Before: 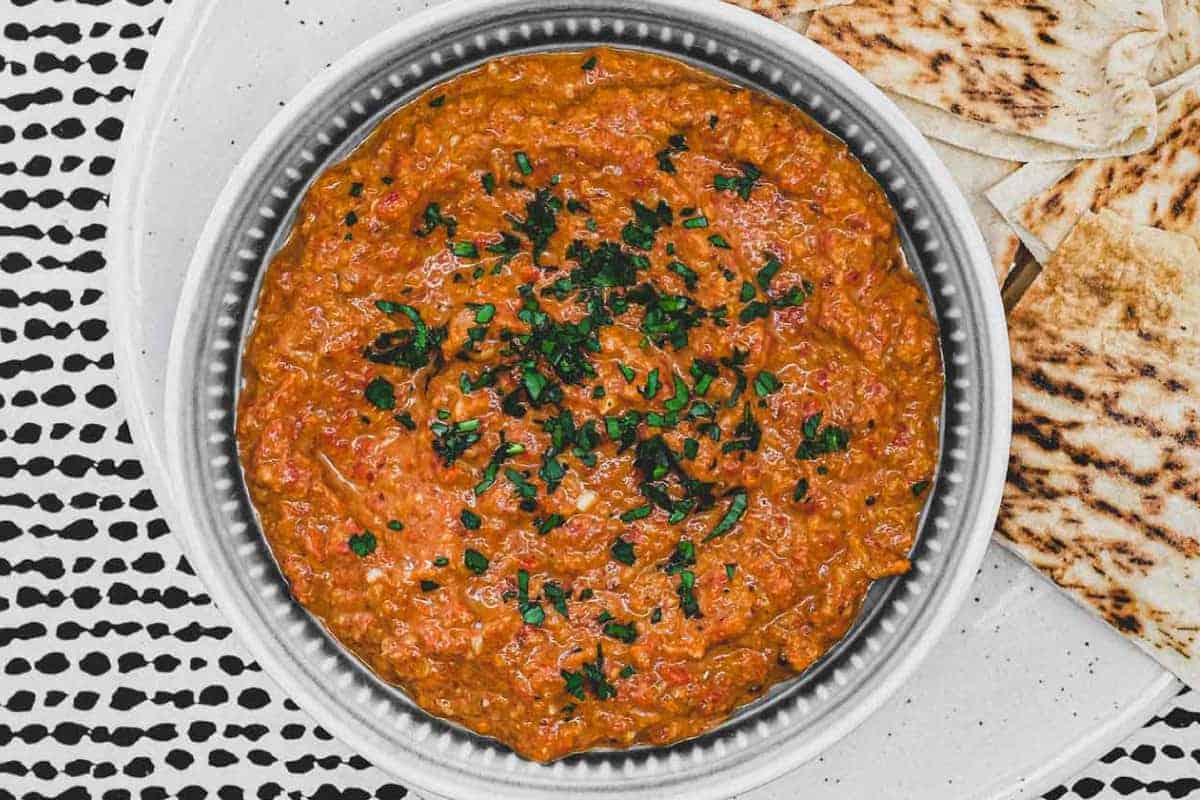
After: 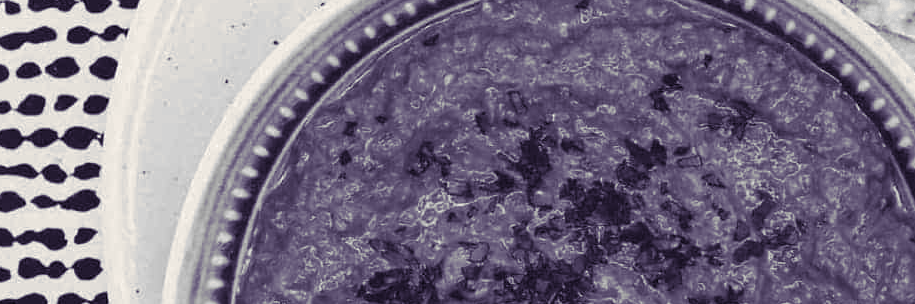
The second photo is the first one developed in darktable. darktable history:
split-toning: shadows › hue 255.6°, shadows › saturation 0.66, highlights › hue 43.2°, highlights › saturation 0.68, balance -50.1
velvia: on, module defaults
crop: left 0.579%, top 7.627%, right 23.167%, bottom 54.275%
color zones: curves: ch0 [(0.002, 0.593) (0.143, 0.417) (0.285, 0.541) (0.455, 0.289) (0.608, 0.327) (0.727, 0.283) (0.869, 0.571) (1, 0.603)]; ch1 [(0, 0) (0.143, 0) (0.286, 0) (0.429, 0) (0.571, 0) (0.714, 0) (0.857, 0)]
